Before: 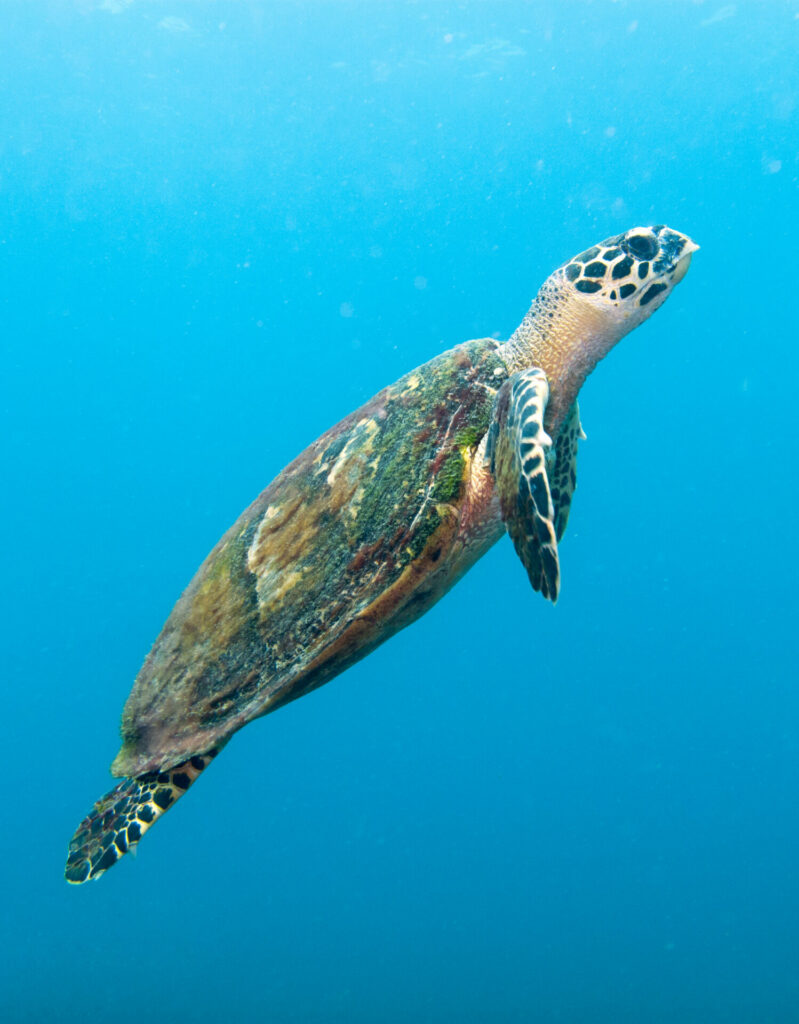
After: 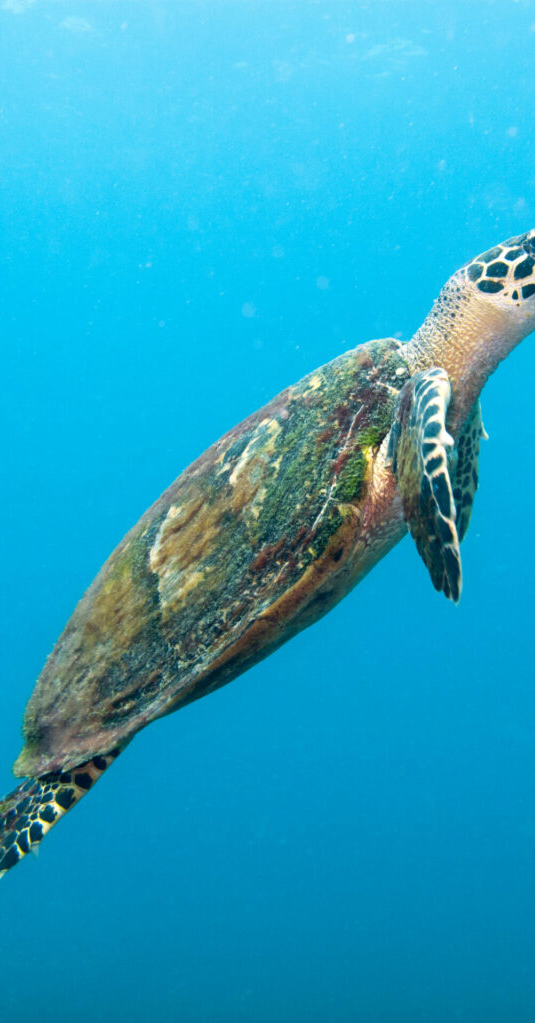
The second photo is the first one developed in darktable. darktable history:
crop and rotate: left 12.307%, right 20.685%
tone equalizer: on, module defaults
